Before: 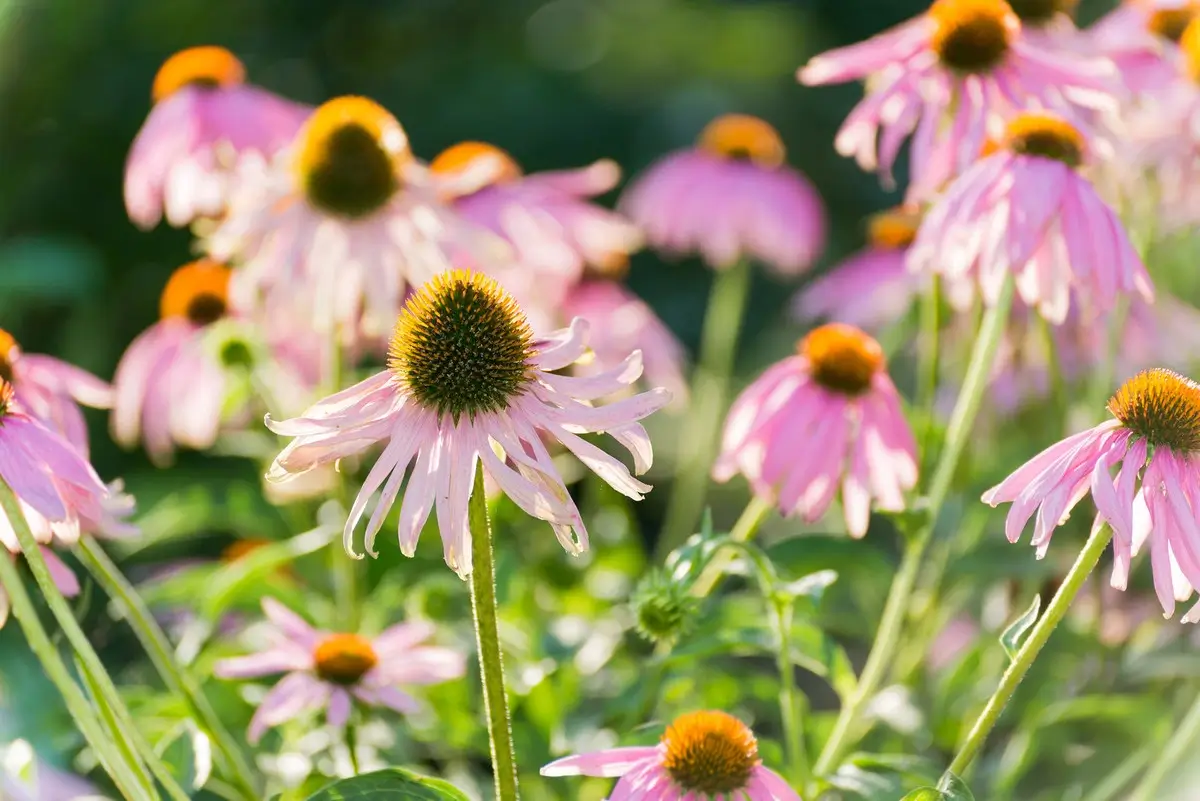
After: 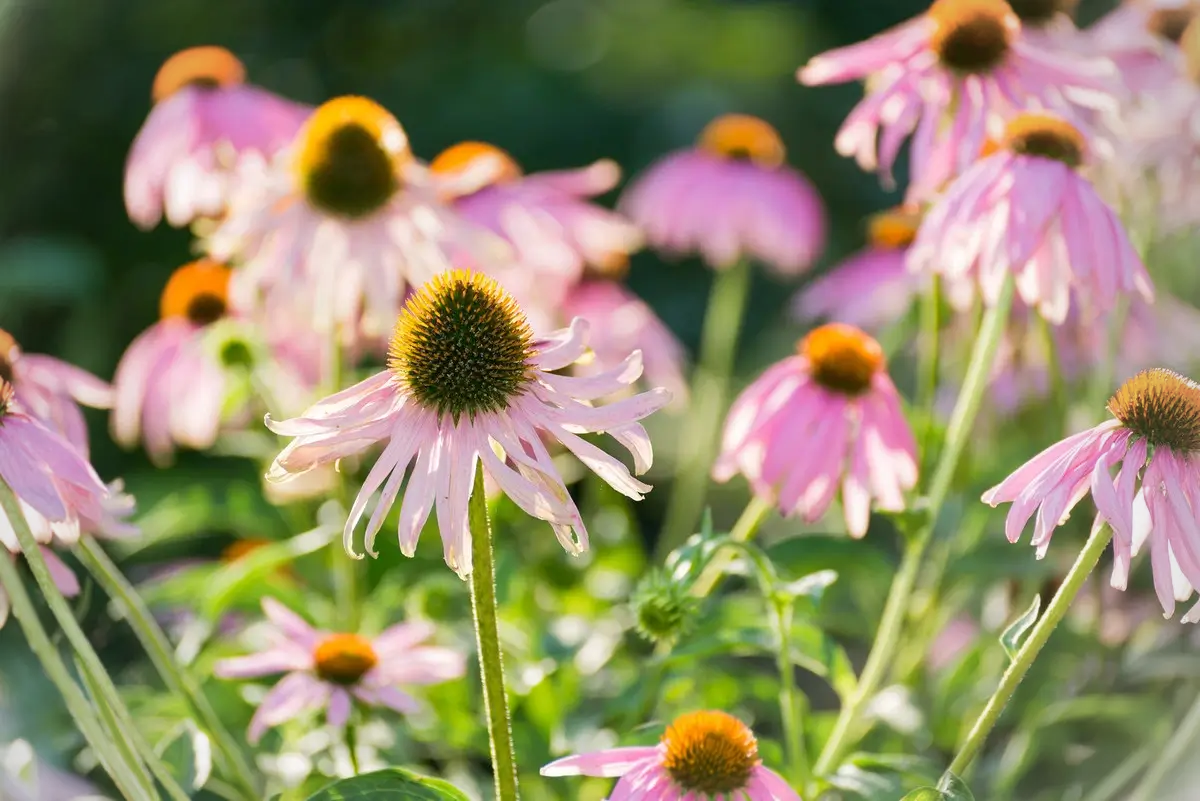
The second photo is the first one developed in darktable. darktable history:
vignetting: fall-off start 72.89%, brightness -0.329
